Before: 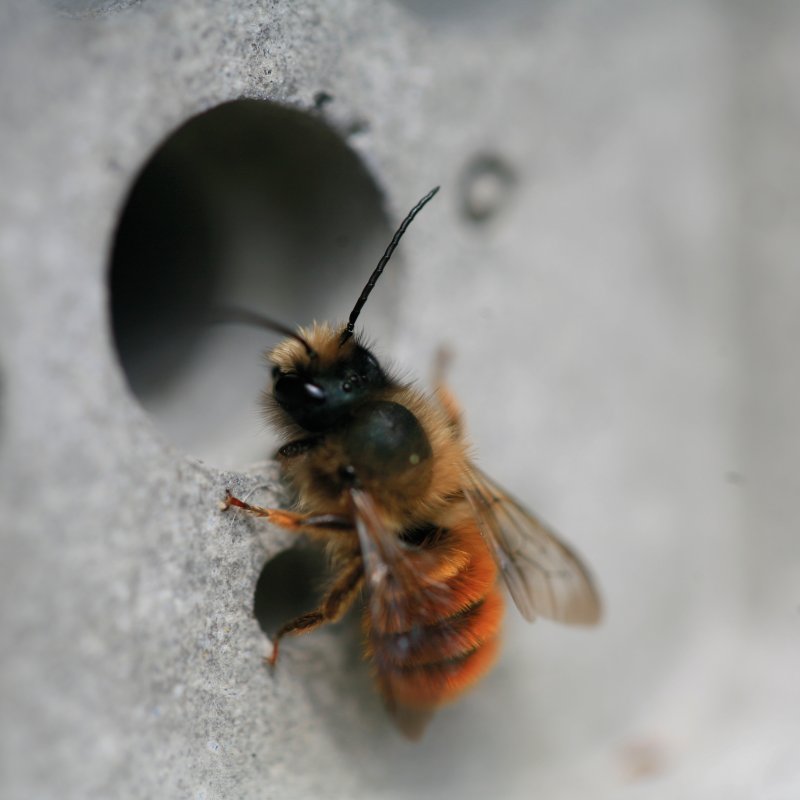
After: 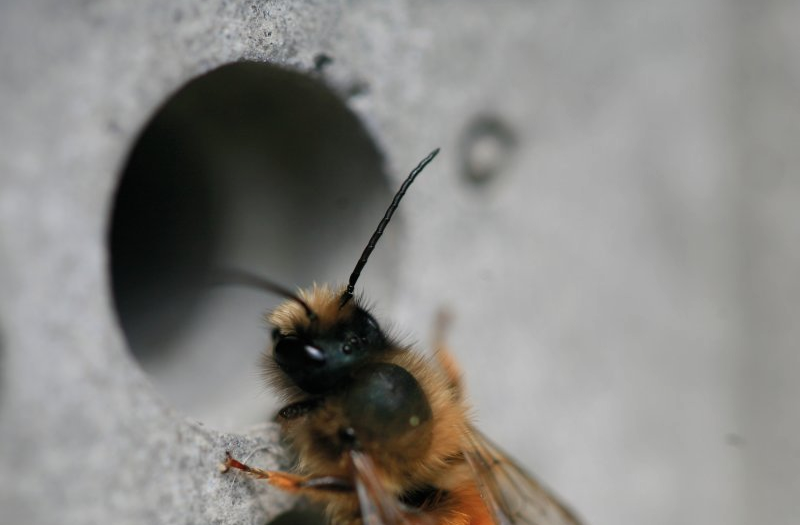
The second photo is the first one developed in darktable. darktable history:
shadows and highlights: low approximation 0.01, soften with gaussian
crop and rotate: top 4.848%, bottom 29.503%
